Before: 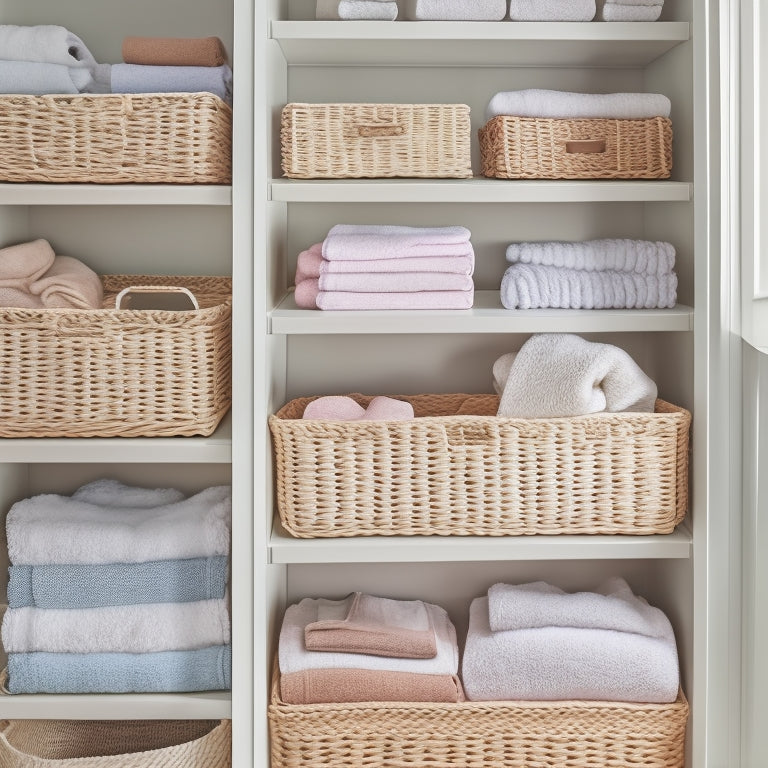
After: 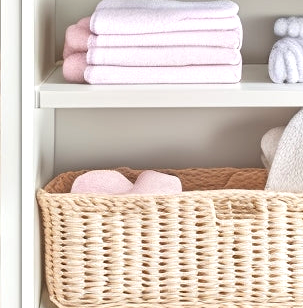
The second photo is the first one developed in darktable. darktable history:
crop: left 30.3%, top 29.525%, right 30.192%, bottom 30.24%
exposure: black level correction 0.001, exposure 0.498 EV, compensate highlight preservation false
